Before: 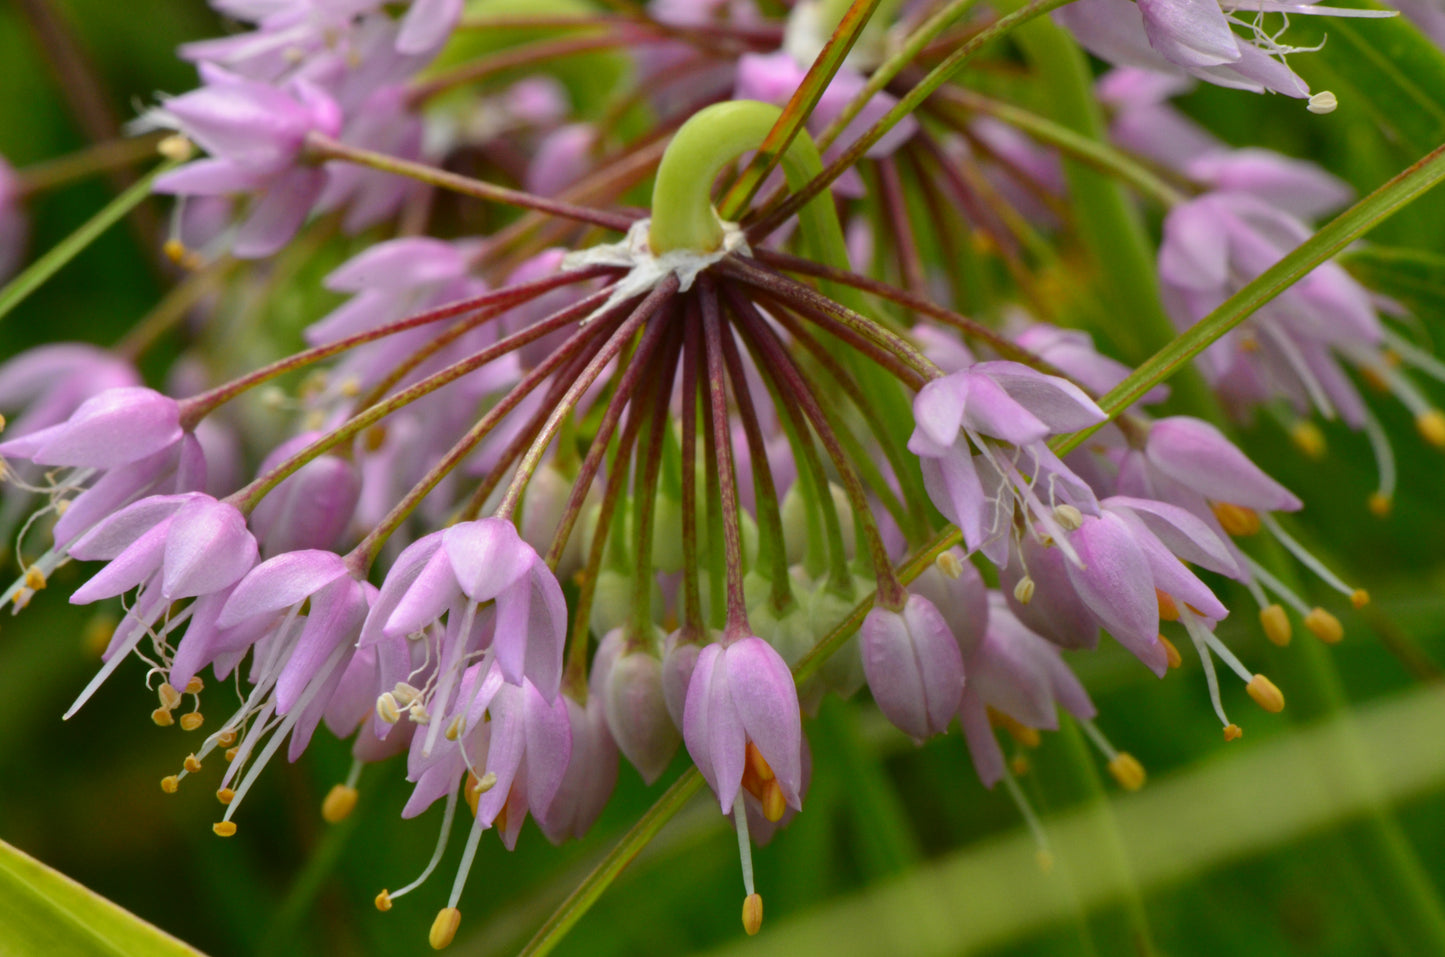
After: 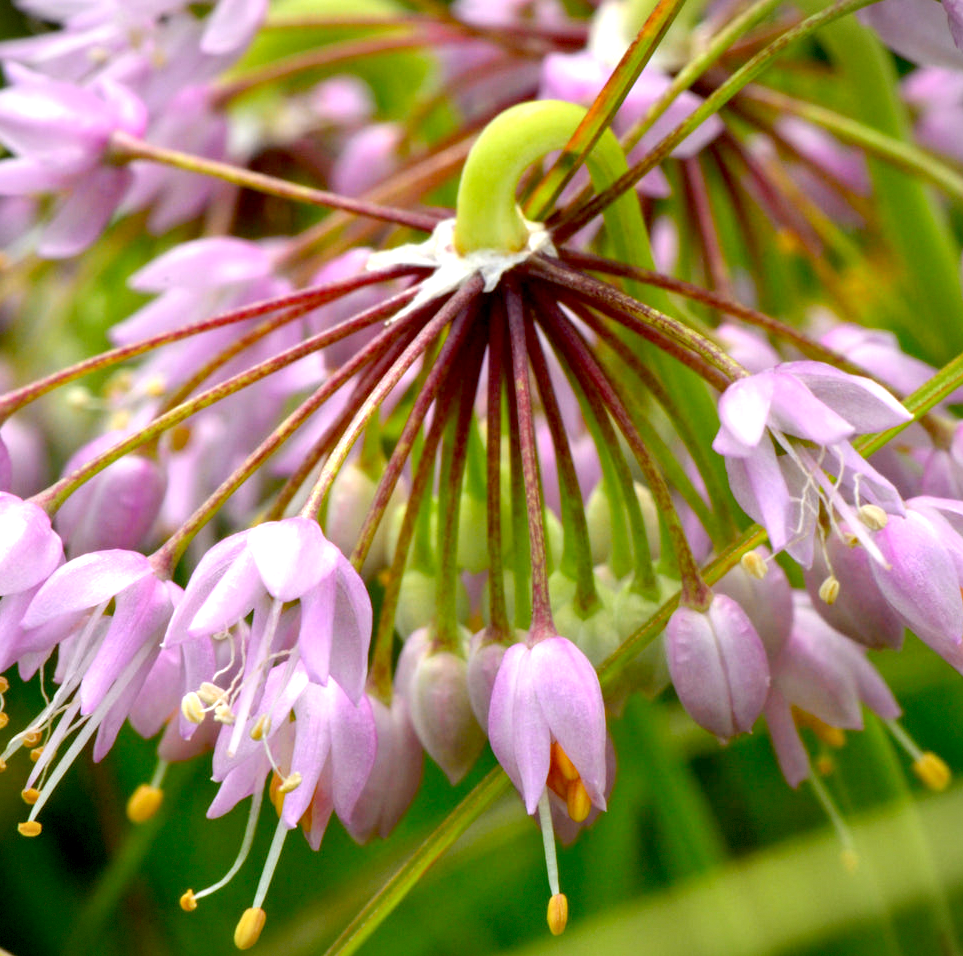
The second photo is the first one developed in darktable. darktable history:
exposure: black level correction 0.01, exposure 1 EV, compensate highlight preservation false
vignetting: fall-off start 100%, fall-off radius 71%, brightness -0.434, saturation -0.2, width/height ratio 1.178, dithering 8-bit output, unbound false
crop and rotate: left 13.537%, right 19.796%
color contrast: green-magenta contrast 0.96
